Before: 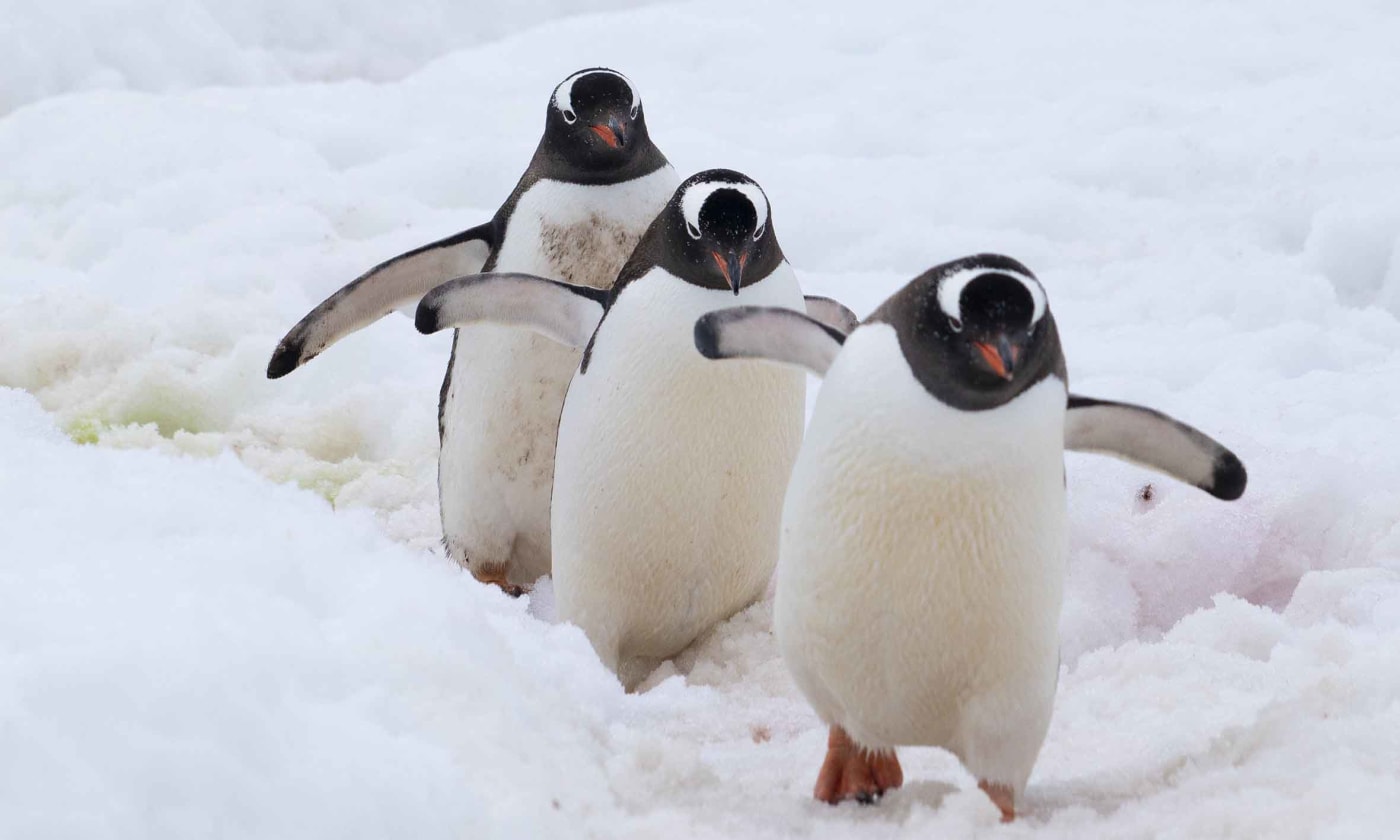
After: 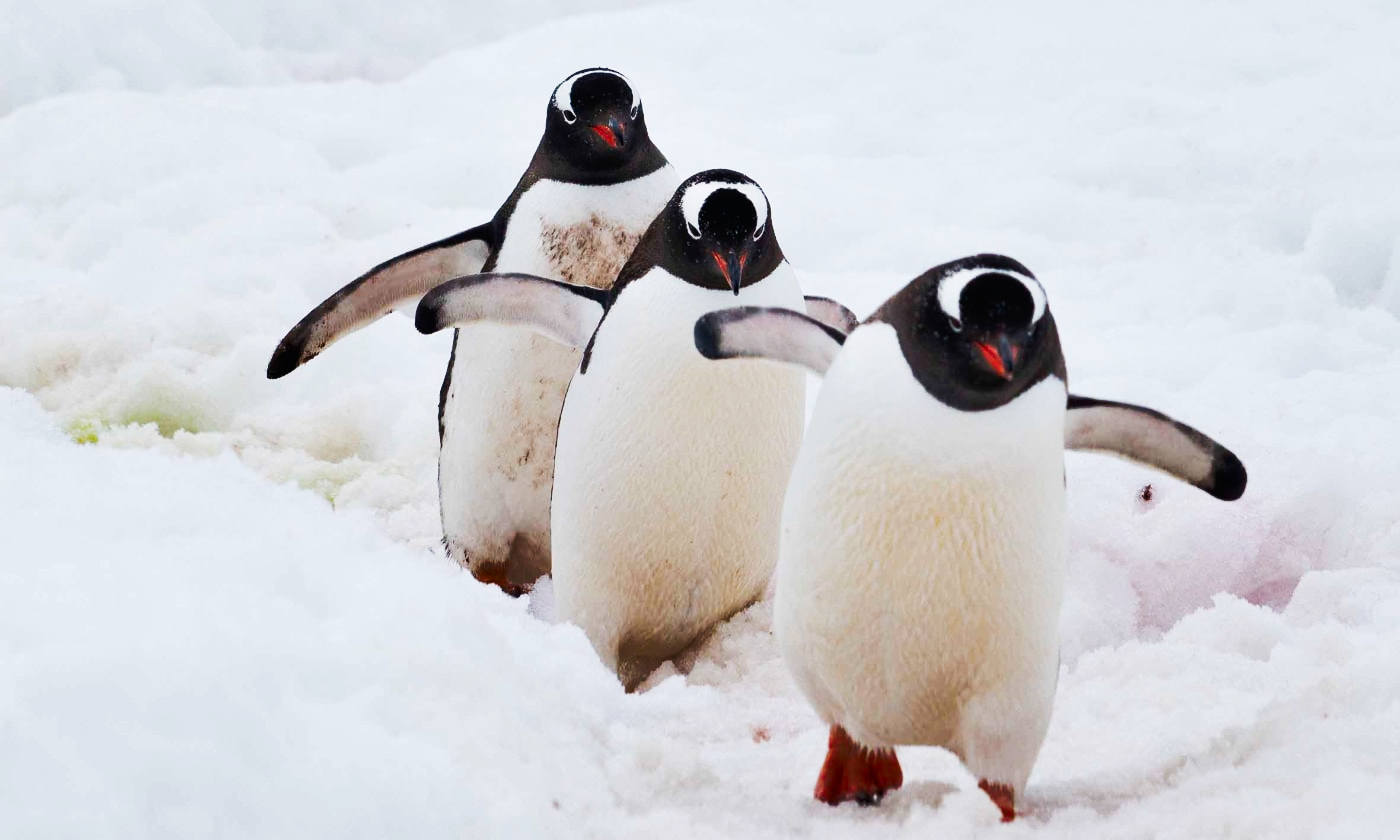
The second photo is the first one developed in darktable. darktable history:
tone curve: curves: ch0 [(0, 0.013) (0.074, 0.044) (0.251, 0.234) (0.472, 0.511) (0.63, 0.752) (0.746, 0.866) (0.899, 0.956) (1, 1)]; ch1 [(0, 0) (0.08, 0.08) (0.347, 0.394) (0.455, 0.441) (0.5, 0.5) (0.517, 0.53) (0.563, 0.611) (0.617, 0.682) (0.756, 0.788) (0.92, 0.92) (1, 1)]; ch2 [(0, 0) (0.096, 0.056) (0.304, 0.204) (0.5, 0.5) (0.539, 0.575) (0.597, 0.644) (0.92, 0.92) (1, 1)], preserve colors none
shadows and highlights: soften with gaussian
tone equalizer: on, module defaults
